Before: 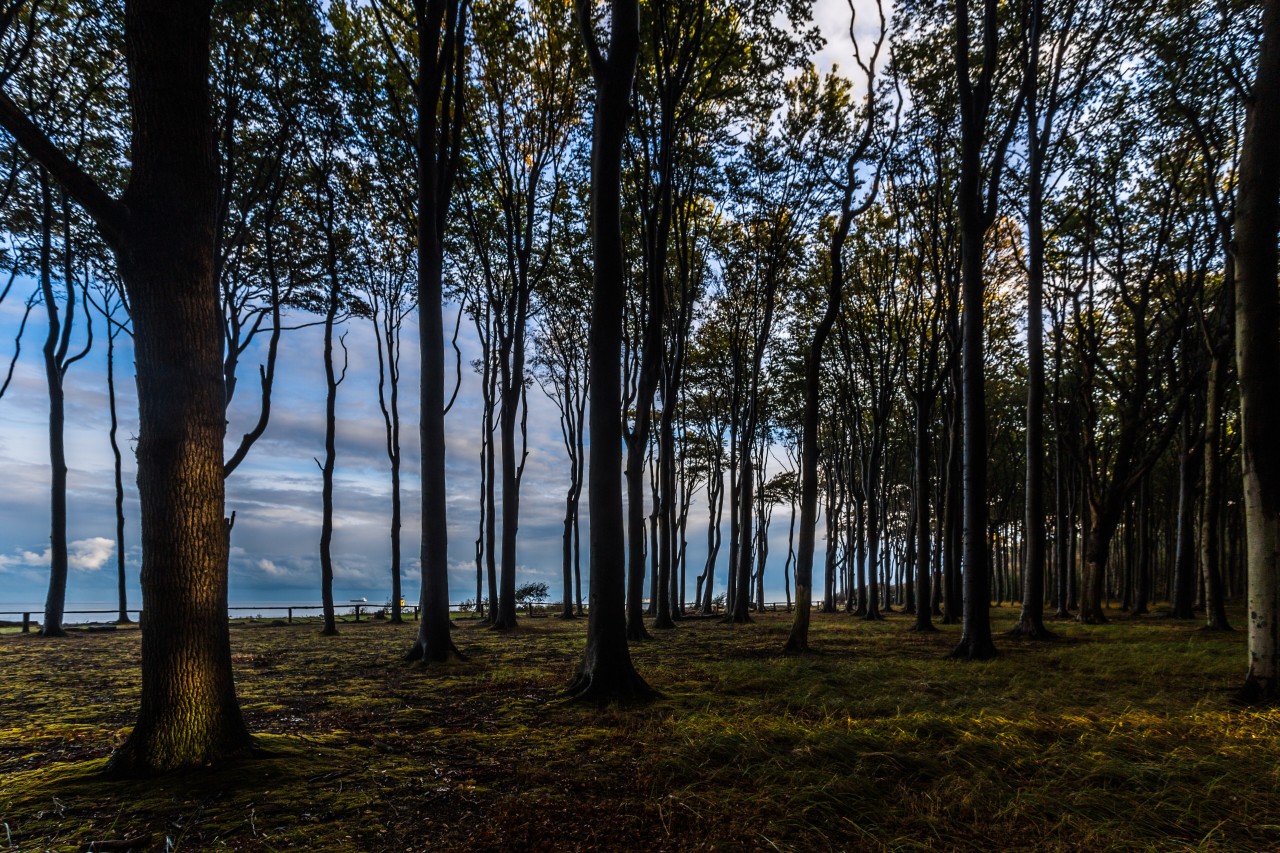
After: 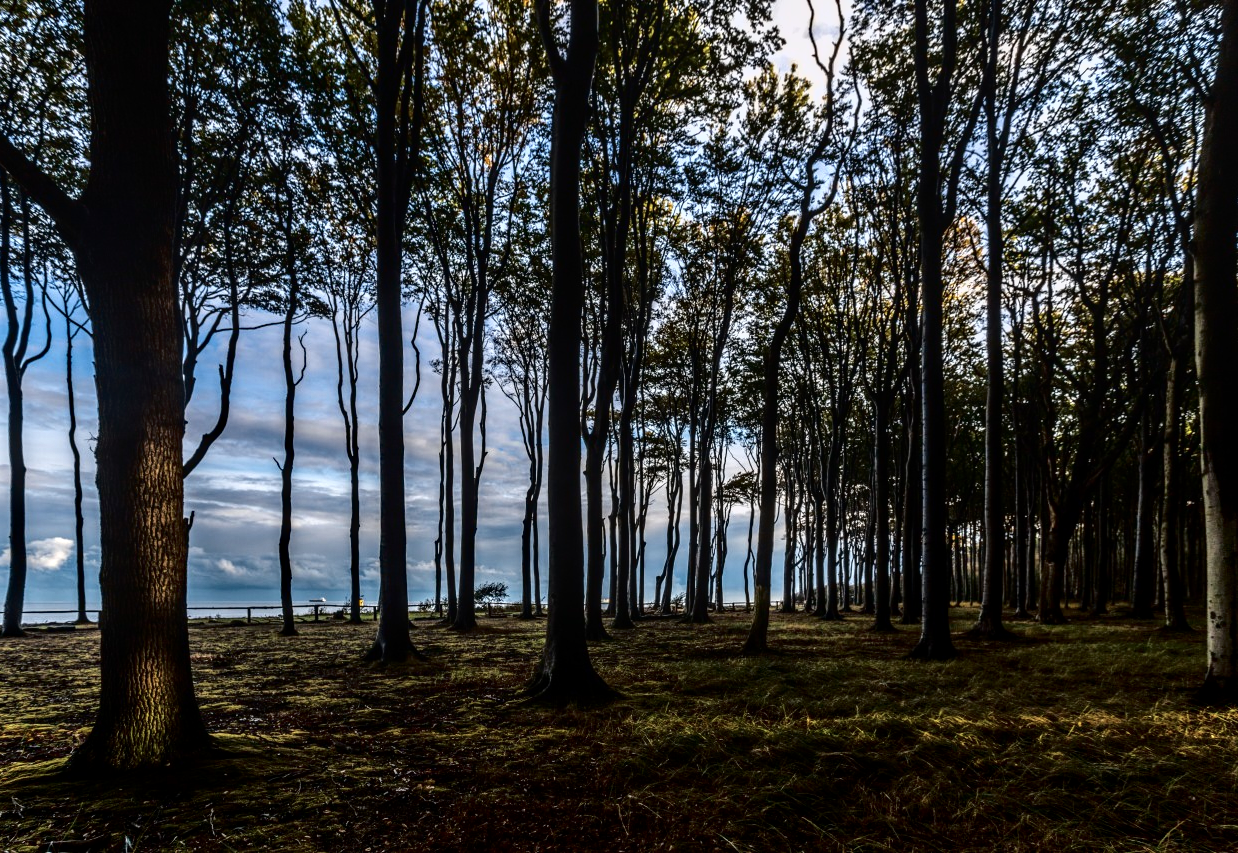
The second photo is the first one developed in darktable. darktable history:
color correction: saturation 0.8
fill light: exposure -2 EV, width 8.6
haze removal: adaptive false
local contrast: on, module defaults
crop and rotate: left 3.238%
exposure: exposure 0.485 EV, compensate highlight preservation false
